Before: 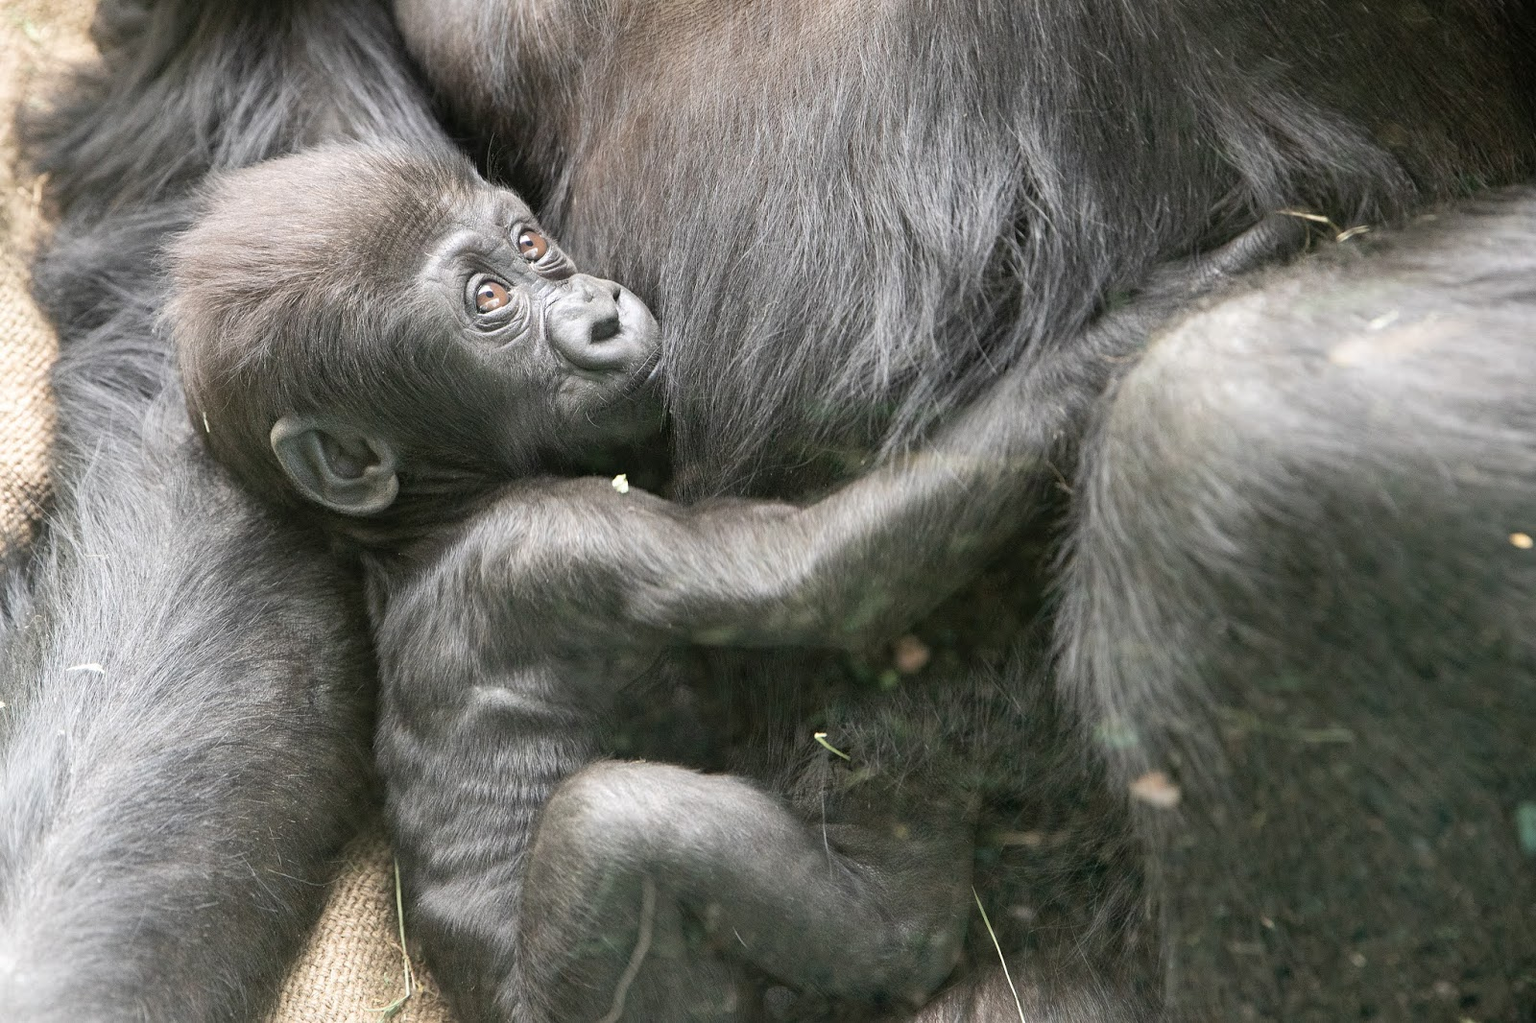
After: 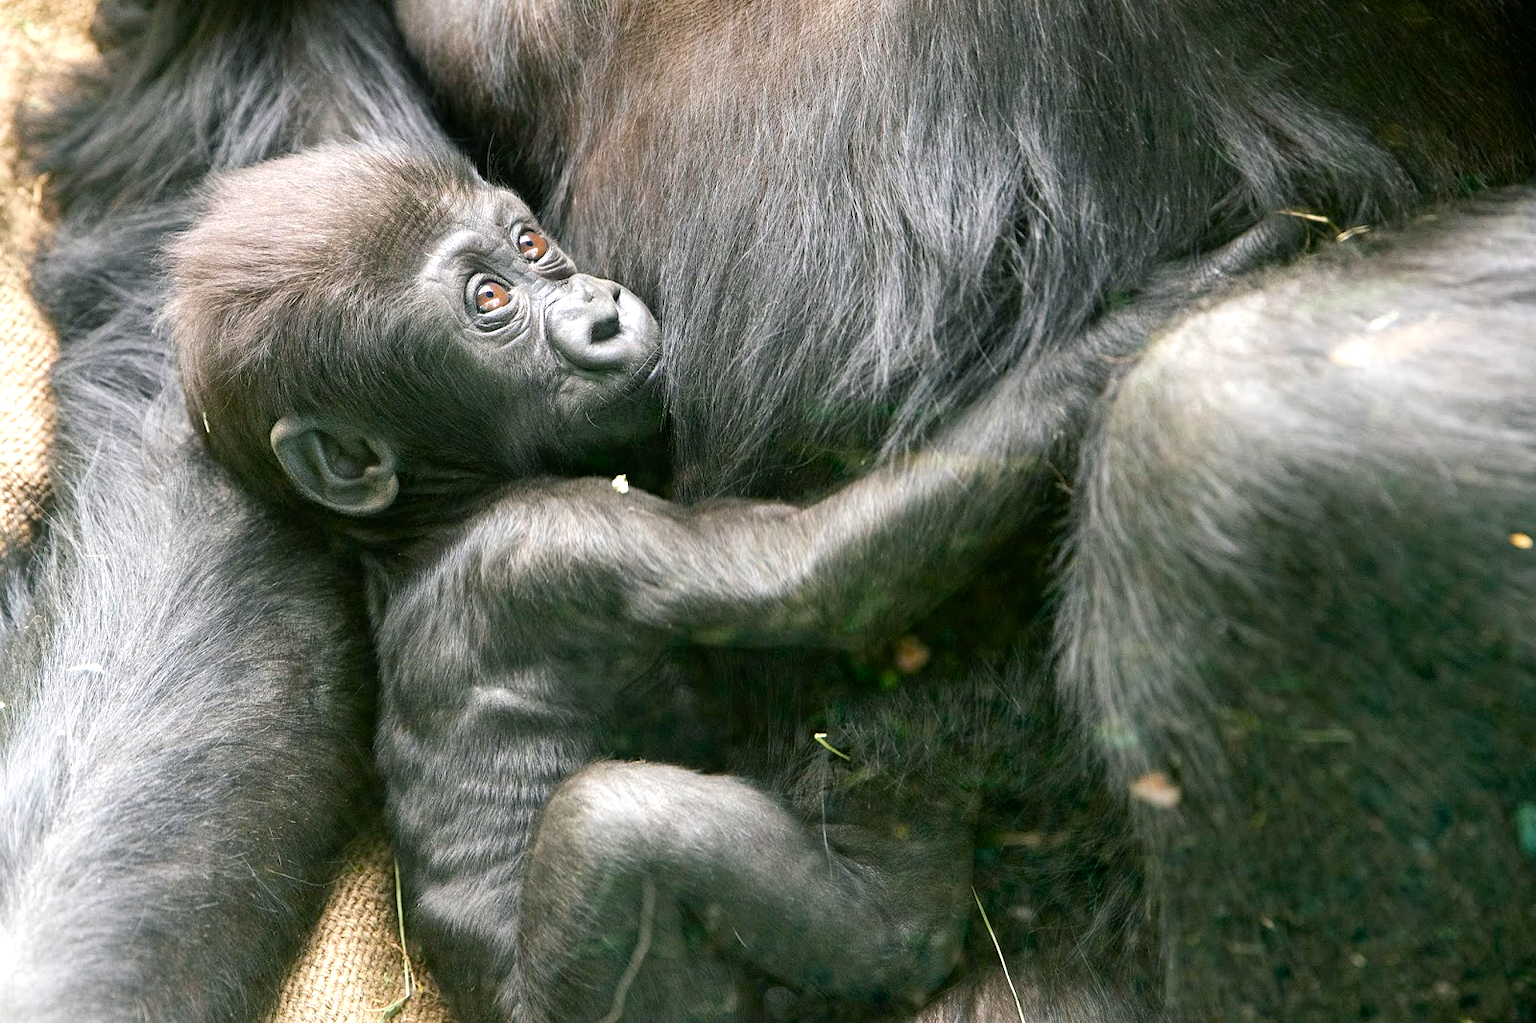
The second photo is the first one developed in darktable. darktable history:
color balance rgb: shadows lift › luminance -7.961%, shadows lift › chroma 2.226%, shadows lift › hue 167.71°, perceptual saturation grading › global saturation 36.707%, perceptual saturation grading › shadows 35.234%, global vibrance 9.208%, contrast 15.008%, saturation formula JzAzBz (2021)
